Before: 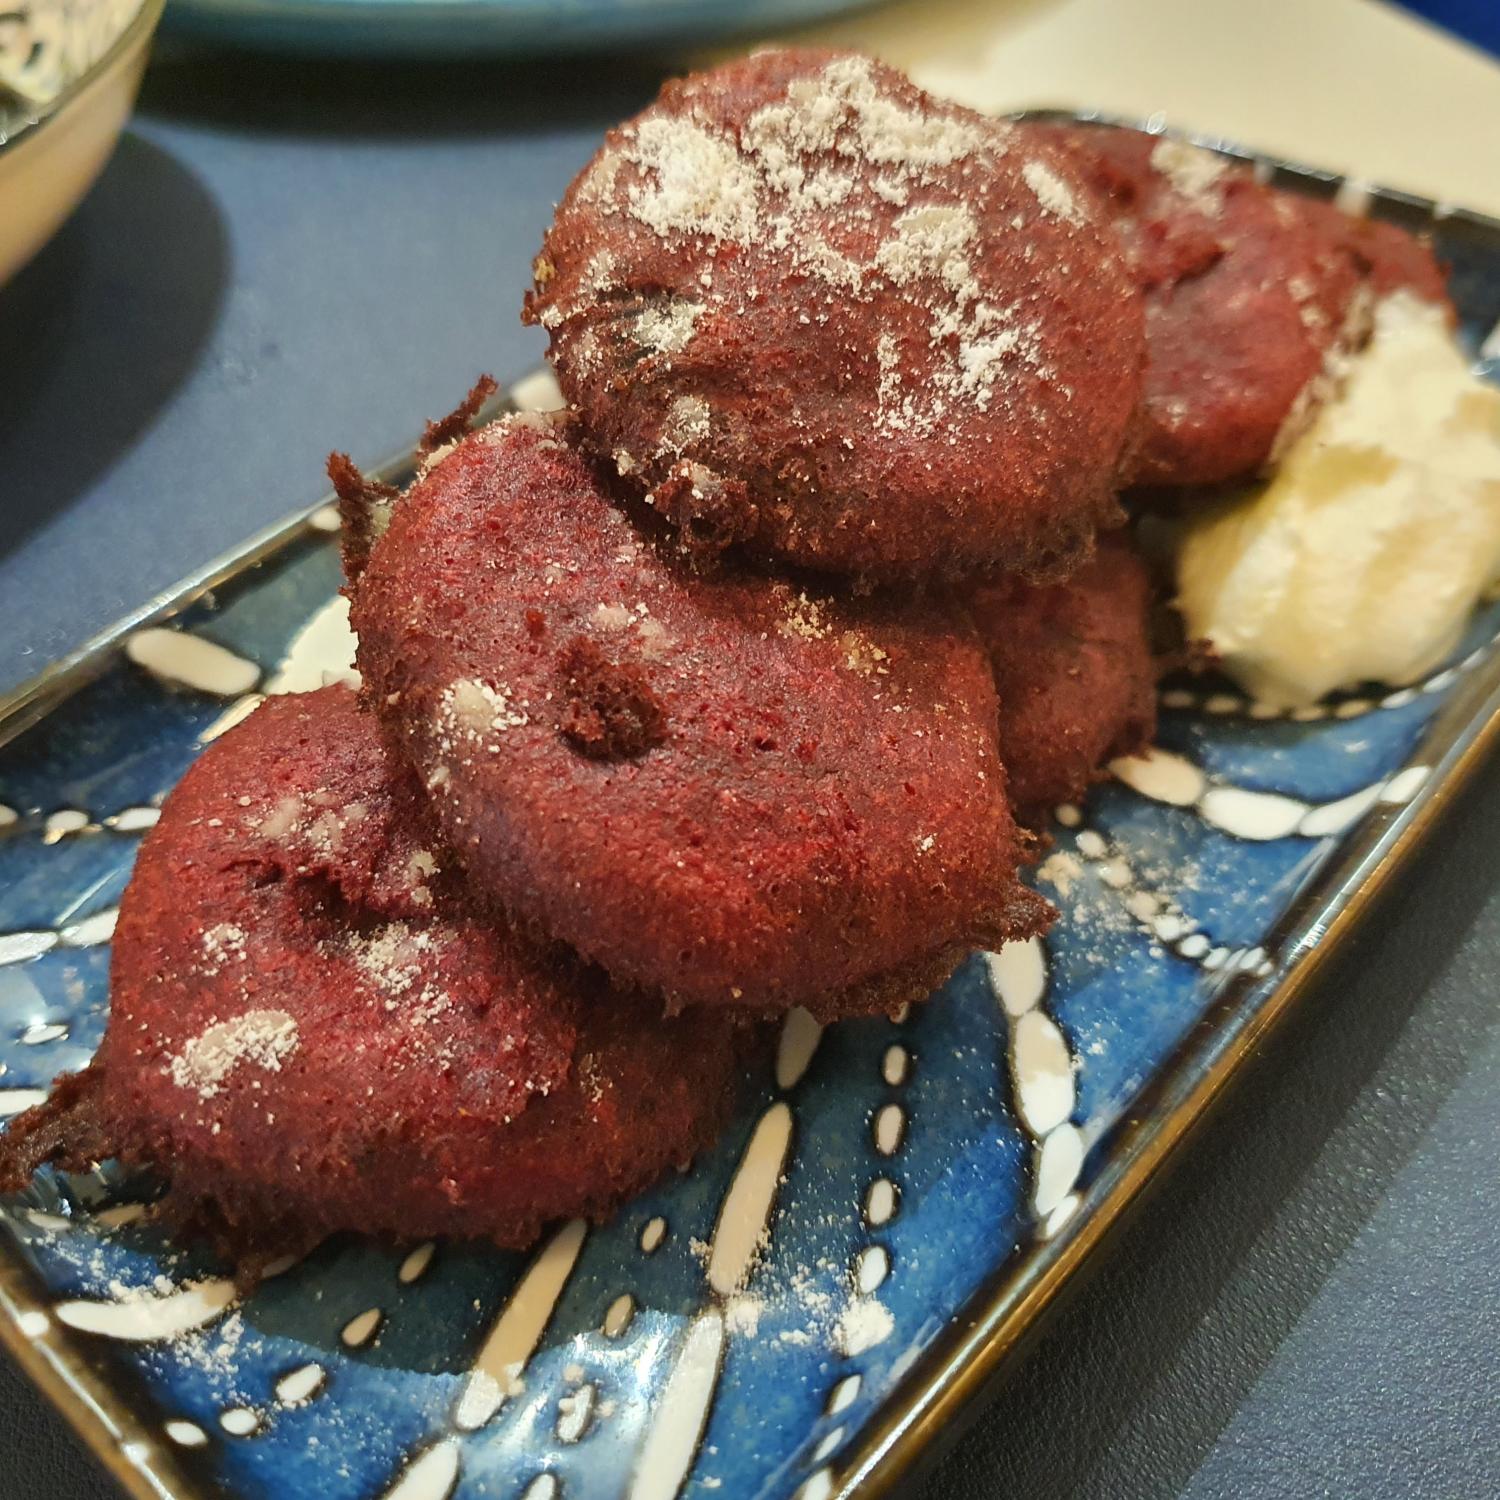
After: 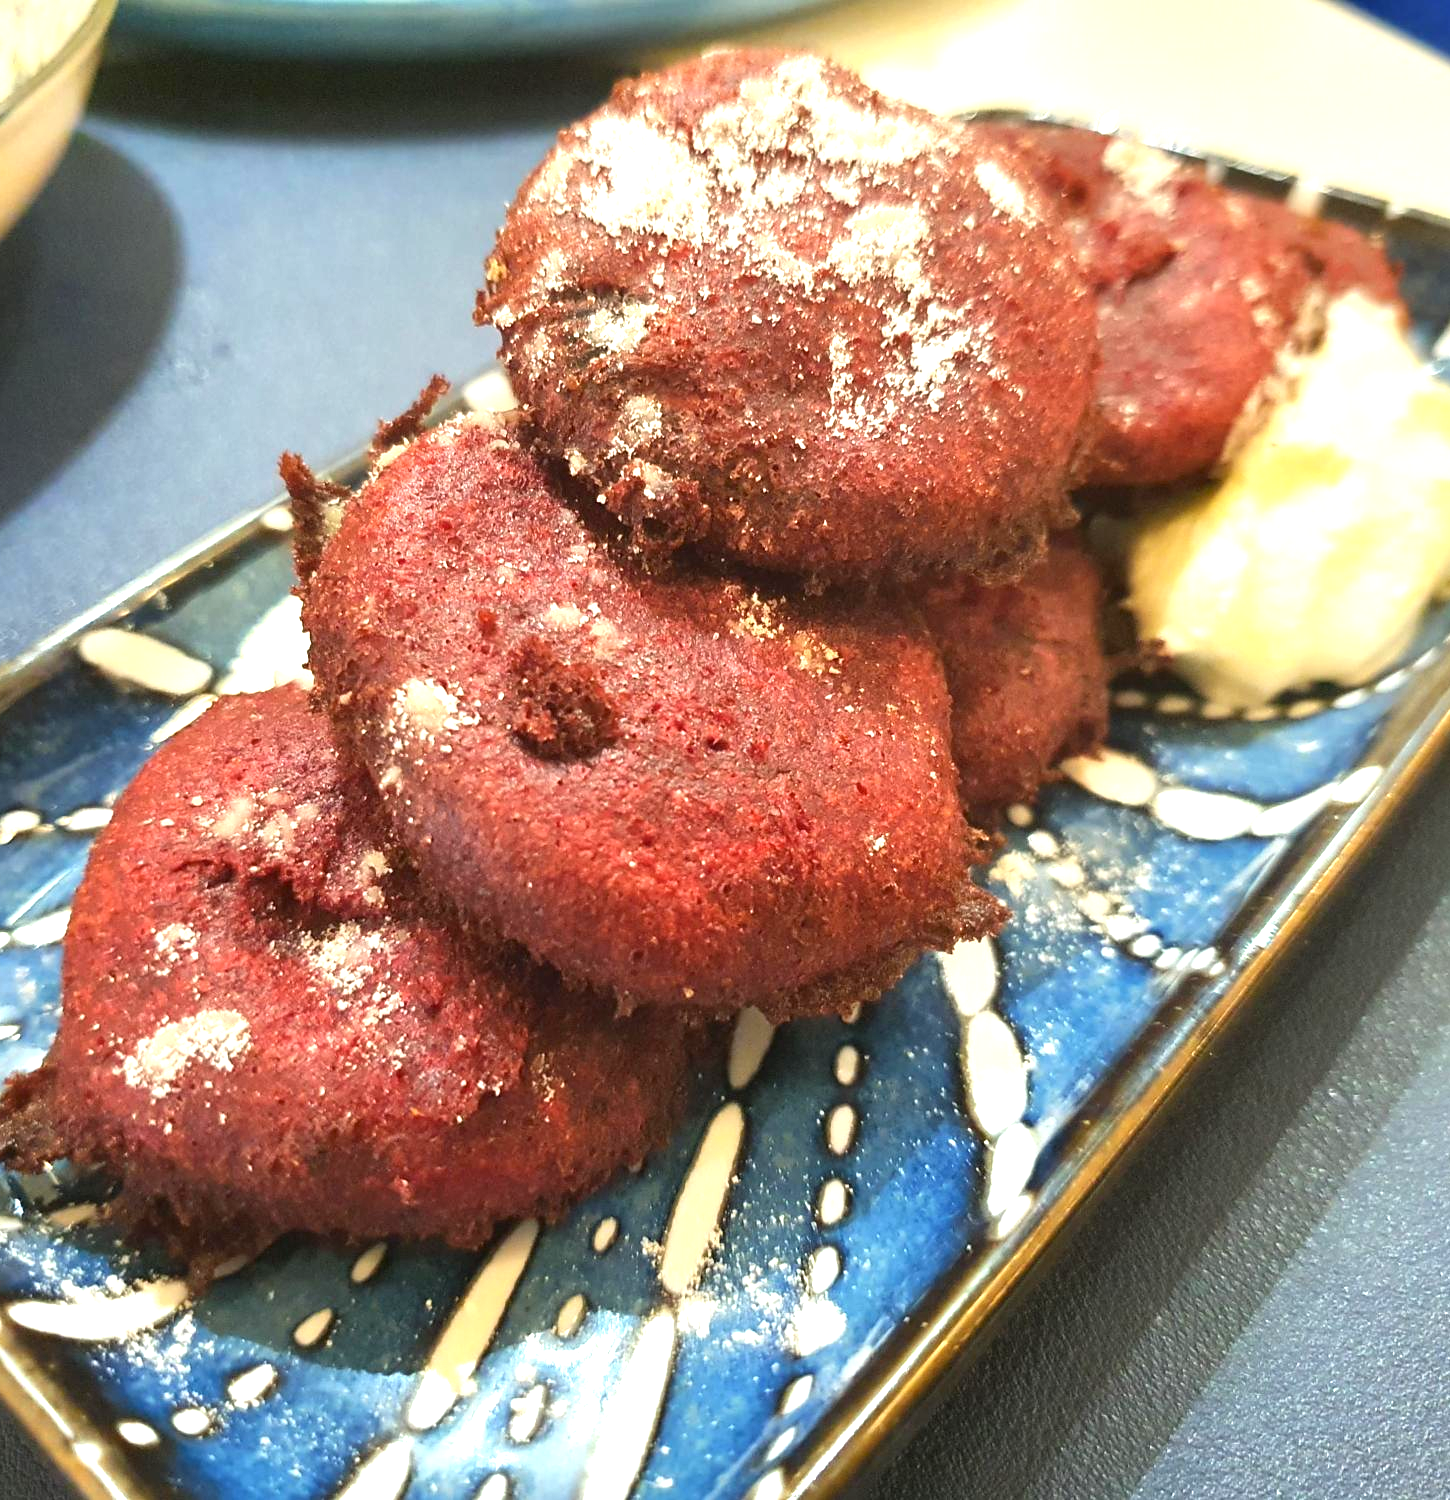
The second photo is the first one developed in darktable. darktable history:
exposure: exposure 1.139 EV, compensate exposure bias true, compensate highlight preservation false
crop and rotate: left 3.311%
